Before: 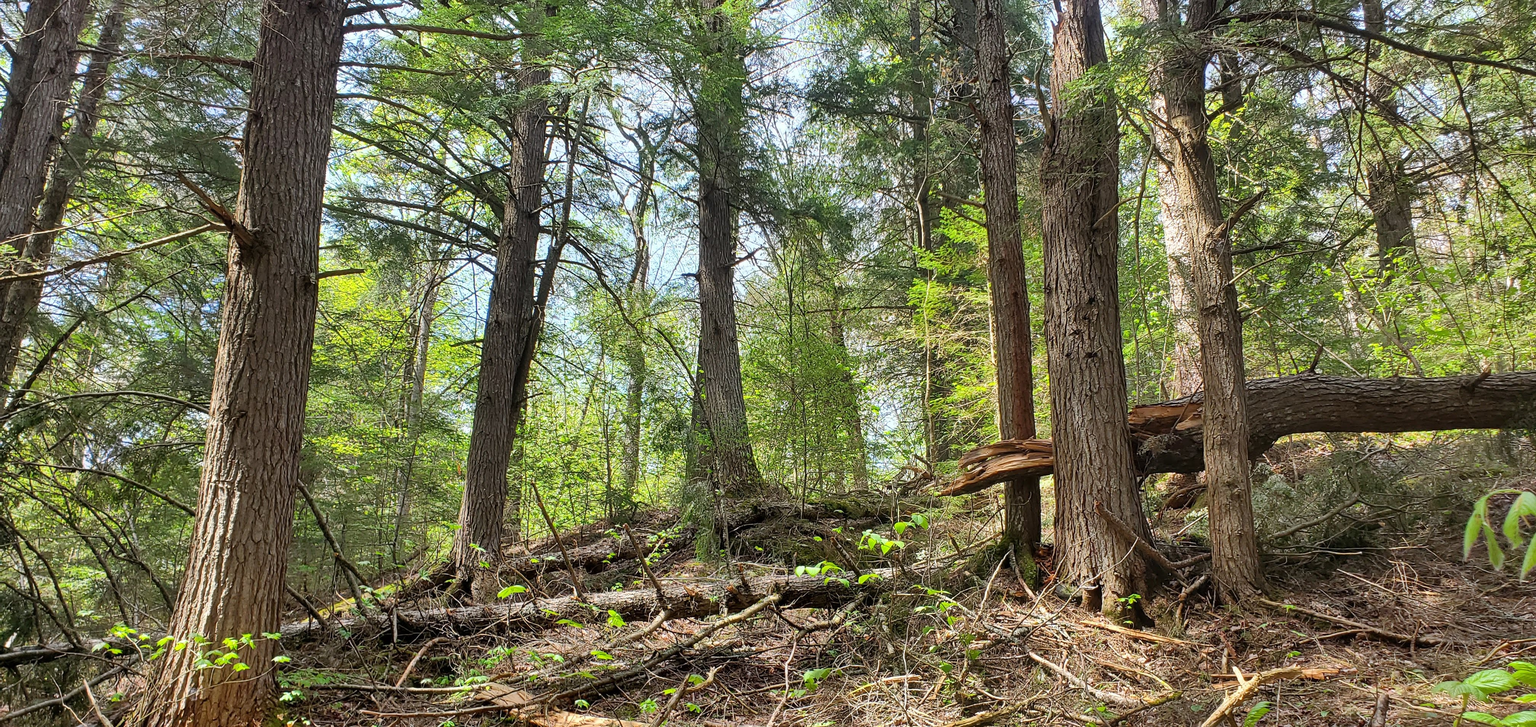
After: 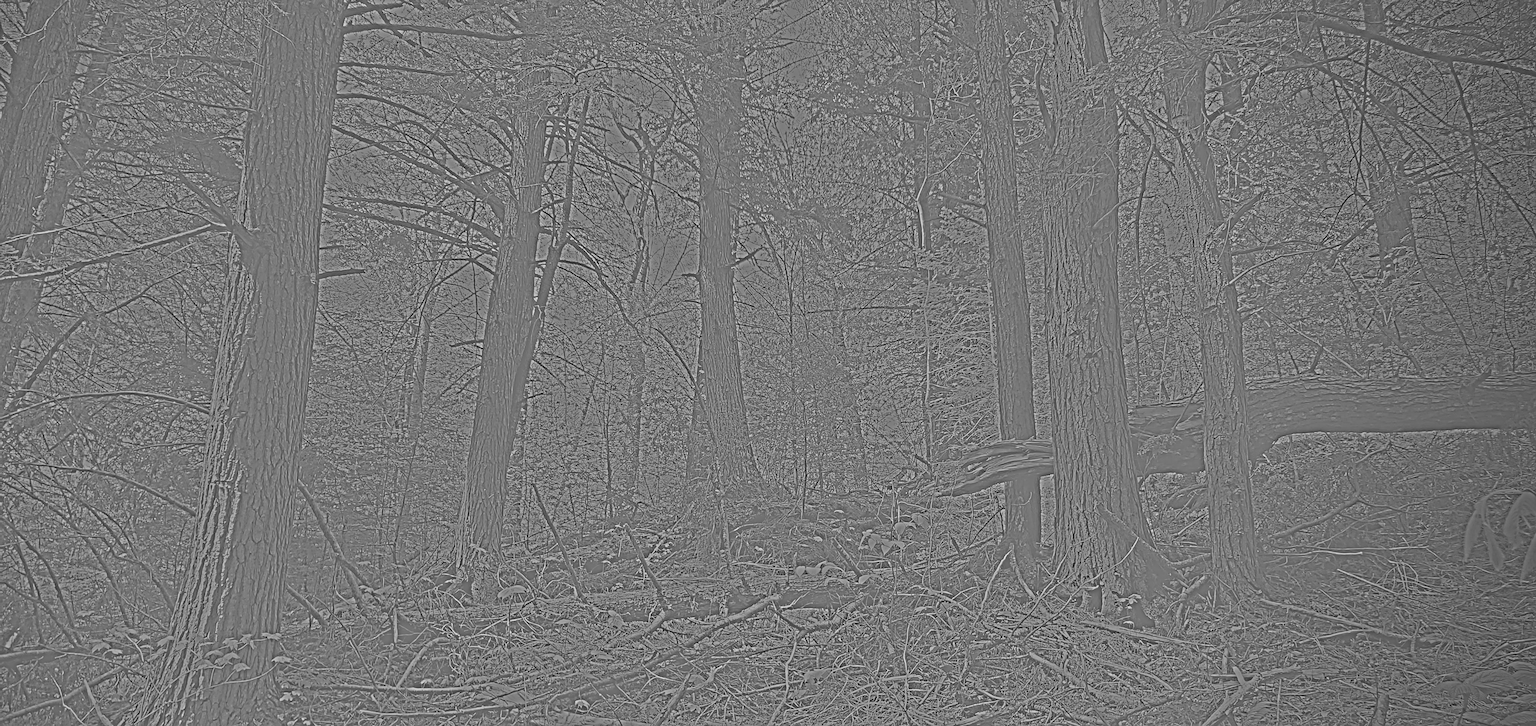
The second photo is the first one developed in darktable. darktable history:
vignetting: center (-0.15, 0.013)
highpass: sharpness 25.84%, contrast boost 14.94%
sharpen: radius 1.864, amount 0.398, threshold 1.271
